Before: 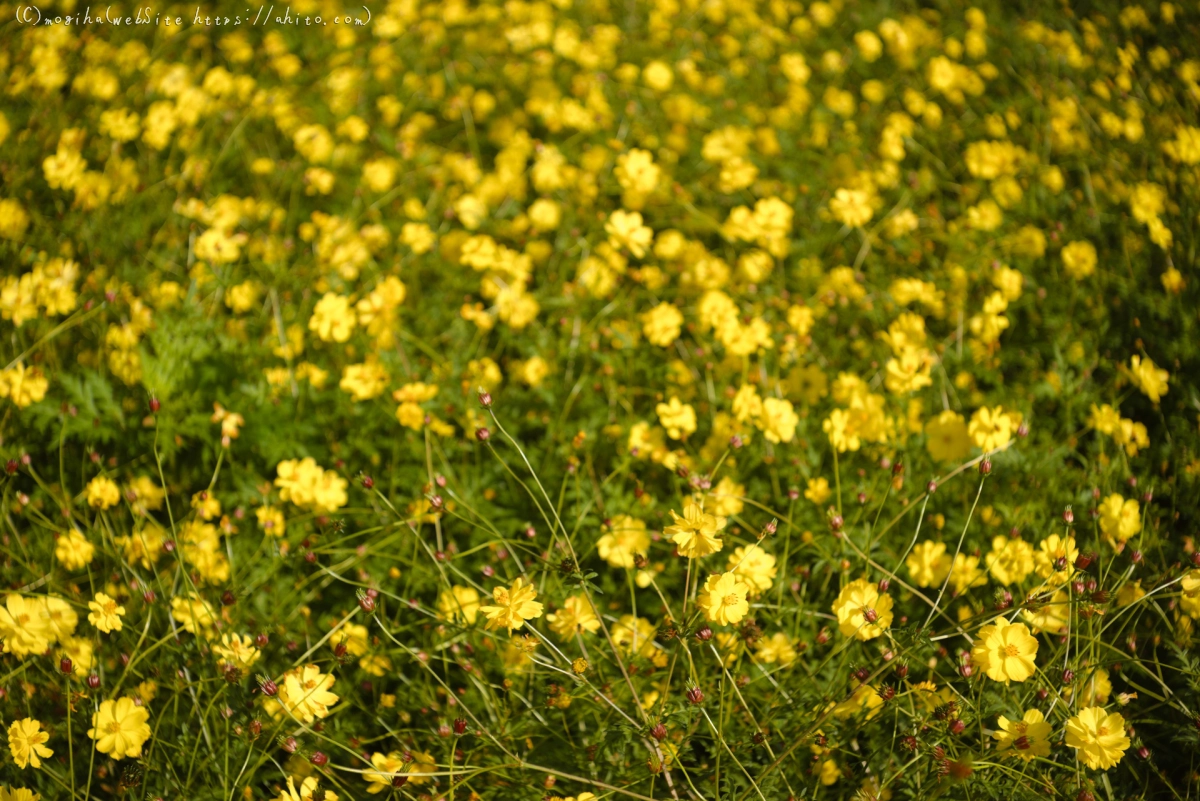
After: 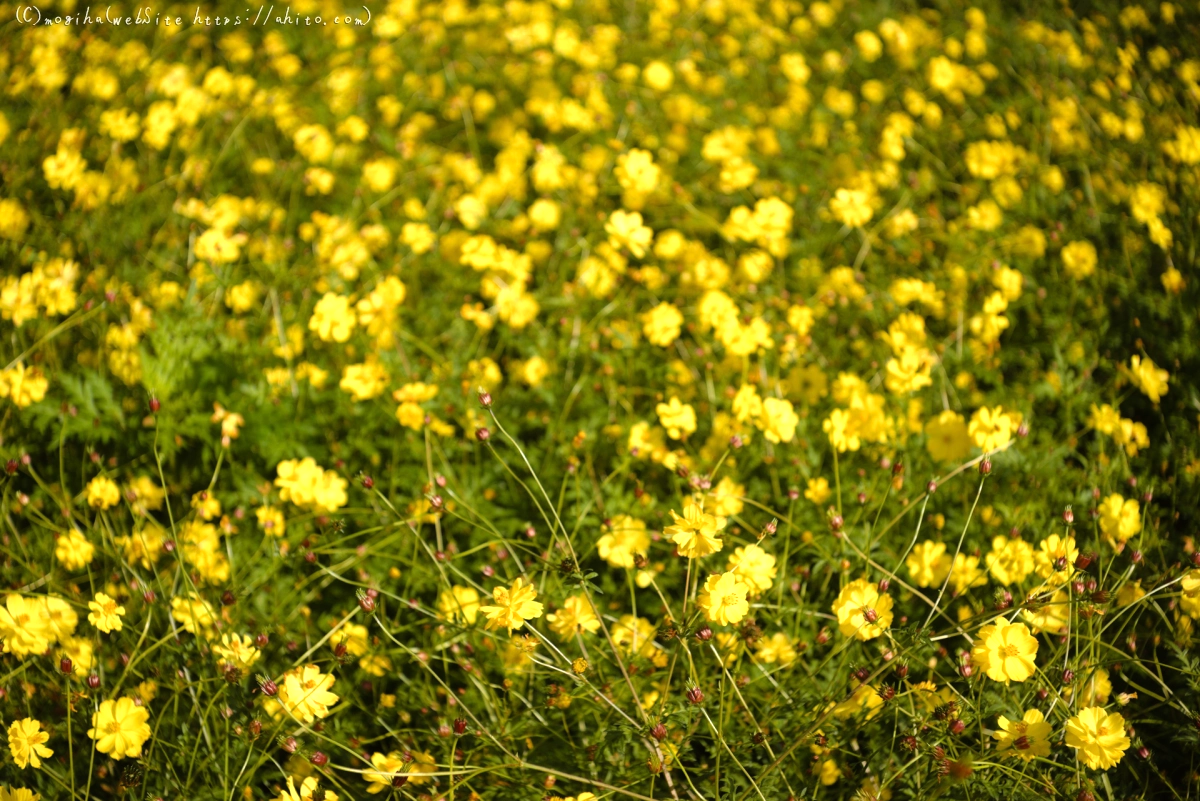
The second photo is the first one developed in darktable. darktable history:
tone equalizer: -8 EV -0.42 EV, -7 EV -0.426 EV, -6 EV -0.295 EV, -5 EV -0.238 EV, -3 EV 0.245 EV, -2 EV 0.321 EV, -1 EV 0.395 EV, +0 EV 0.441 EV
